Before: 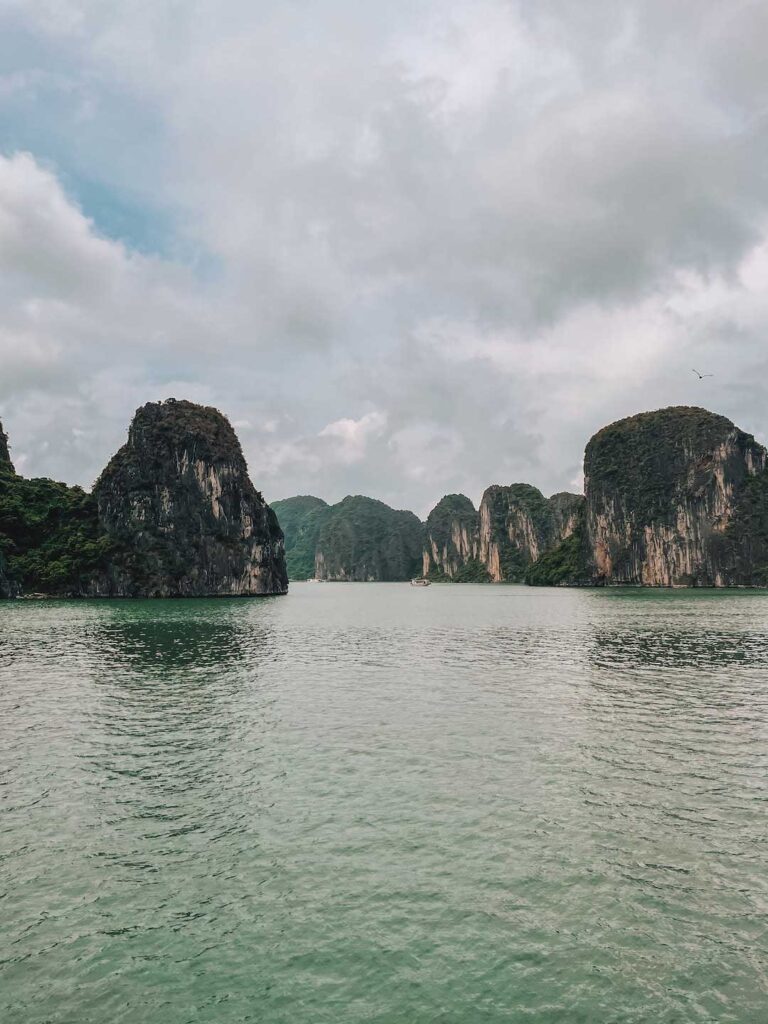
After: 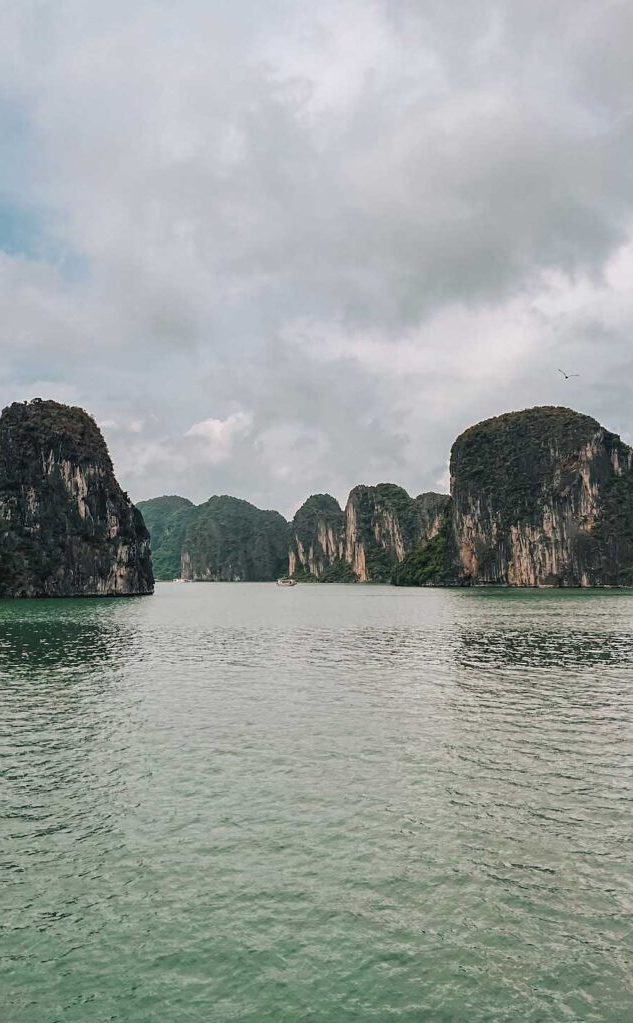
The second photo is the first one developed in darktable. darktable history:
sharpen: amount 0.203
color zones: curves: ch0 [(0, 0.5) (0.143, 0.5) (0.286, 0.5) (0.429, 0.5) (0.571, 0.5) (0.714, 0.476) (0.857, 0.5) (1, 0.5)]; ch2 [(0, 0.5) (0.143, 0.5) (0.286, 0.5) (0.429, 0.5) (0.571, 0.5) (0.714, 0.487) (0.857, 0.5) (1, 0.5)]
crop: left 17.532%, bottom 0.032%
